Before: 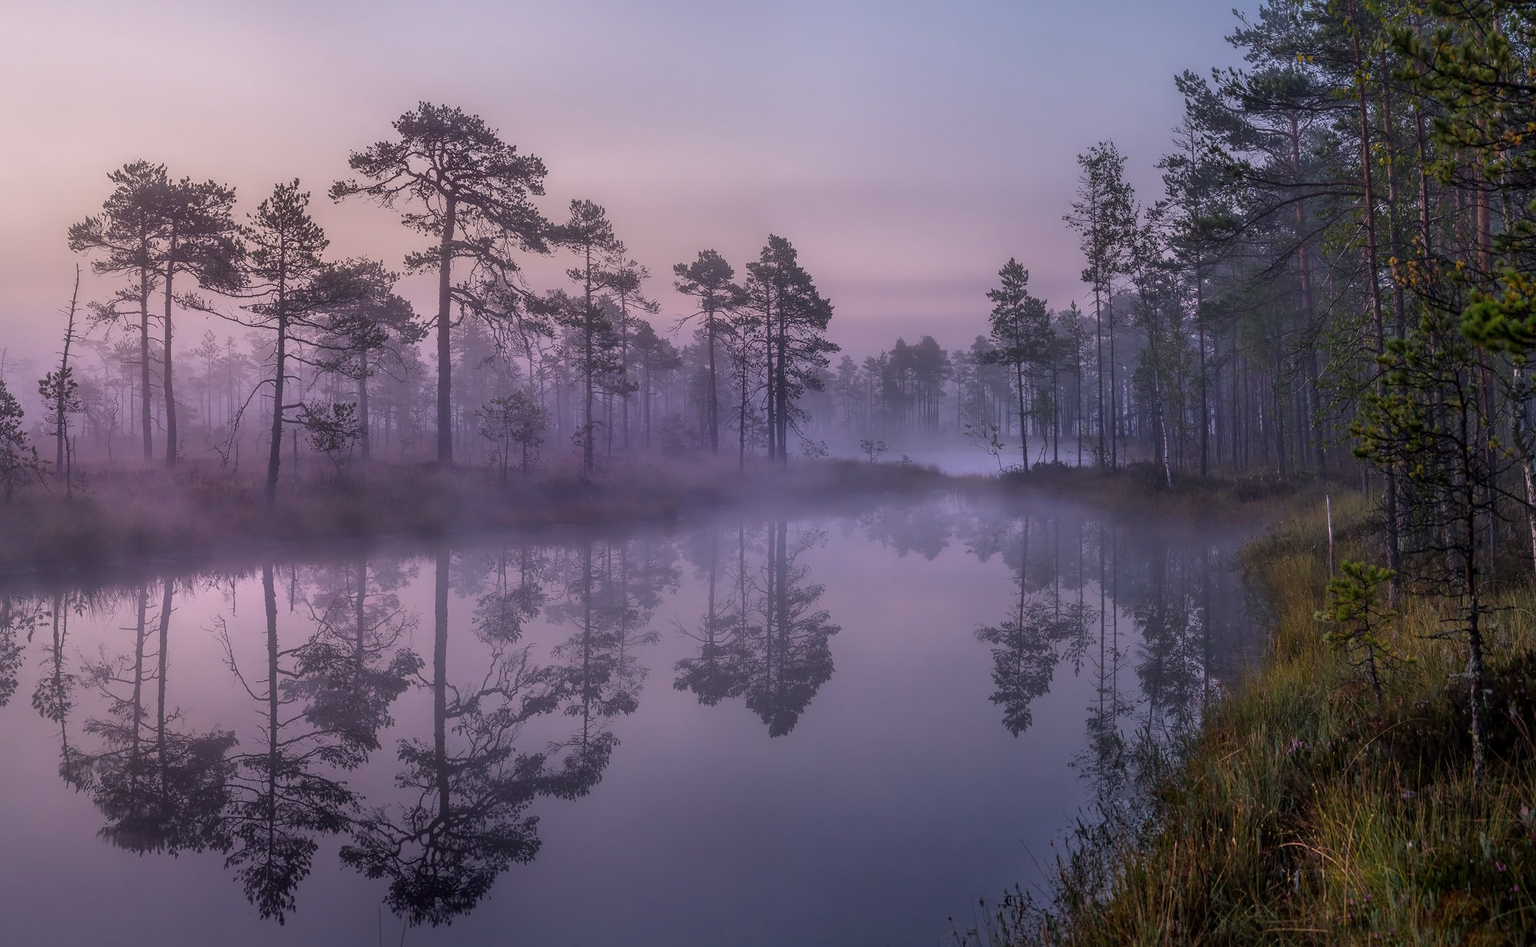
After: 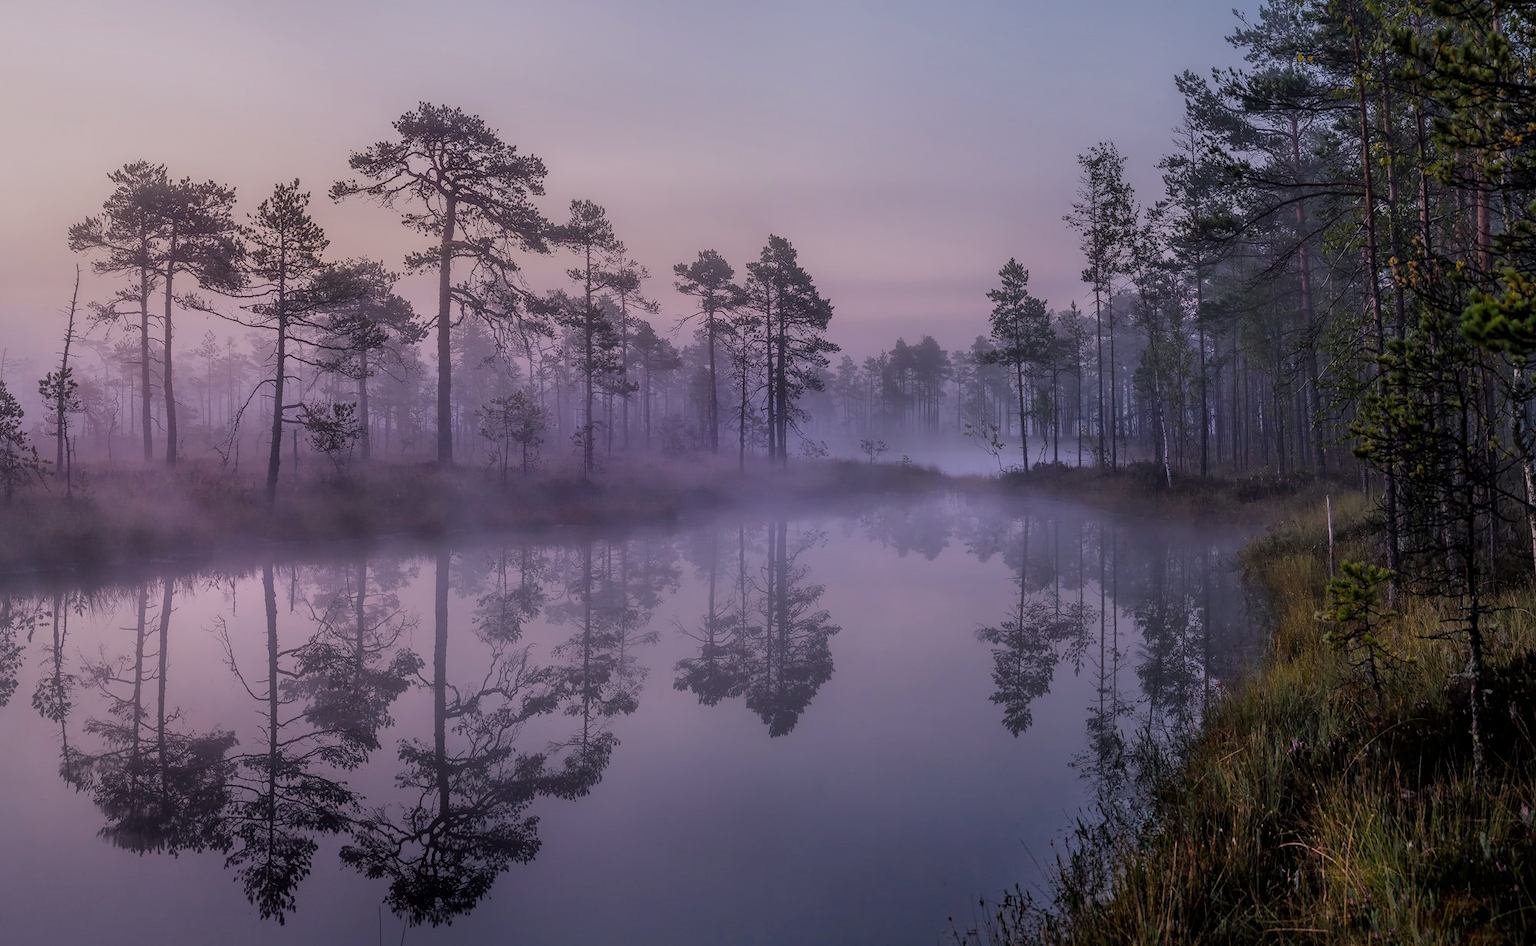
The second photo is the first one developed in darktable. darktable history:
filmic rgb: black relative exposure -7.65 EV, white relative exposure 4.56 EV, threshold 2.96 EV, hardness 3.61, enable highlight reconstruction true
